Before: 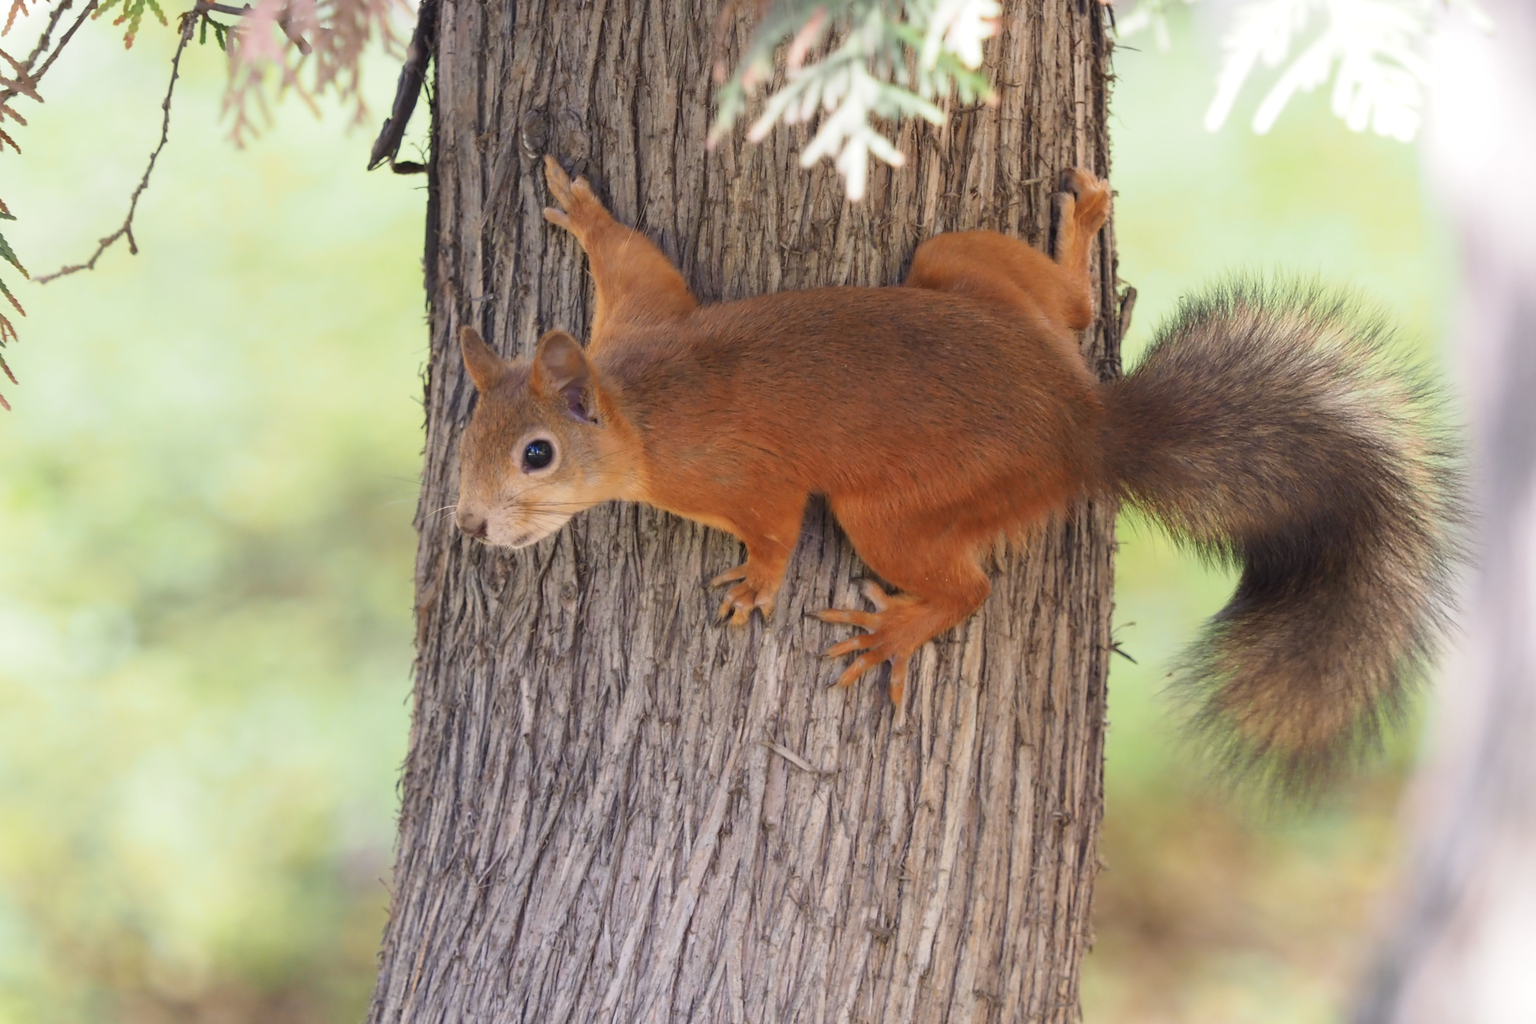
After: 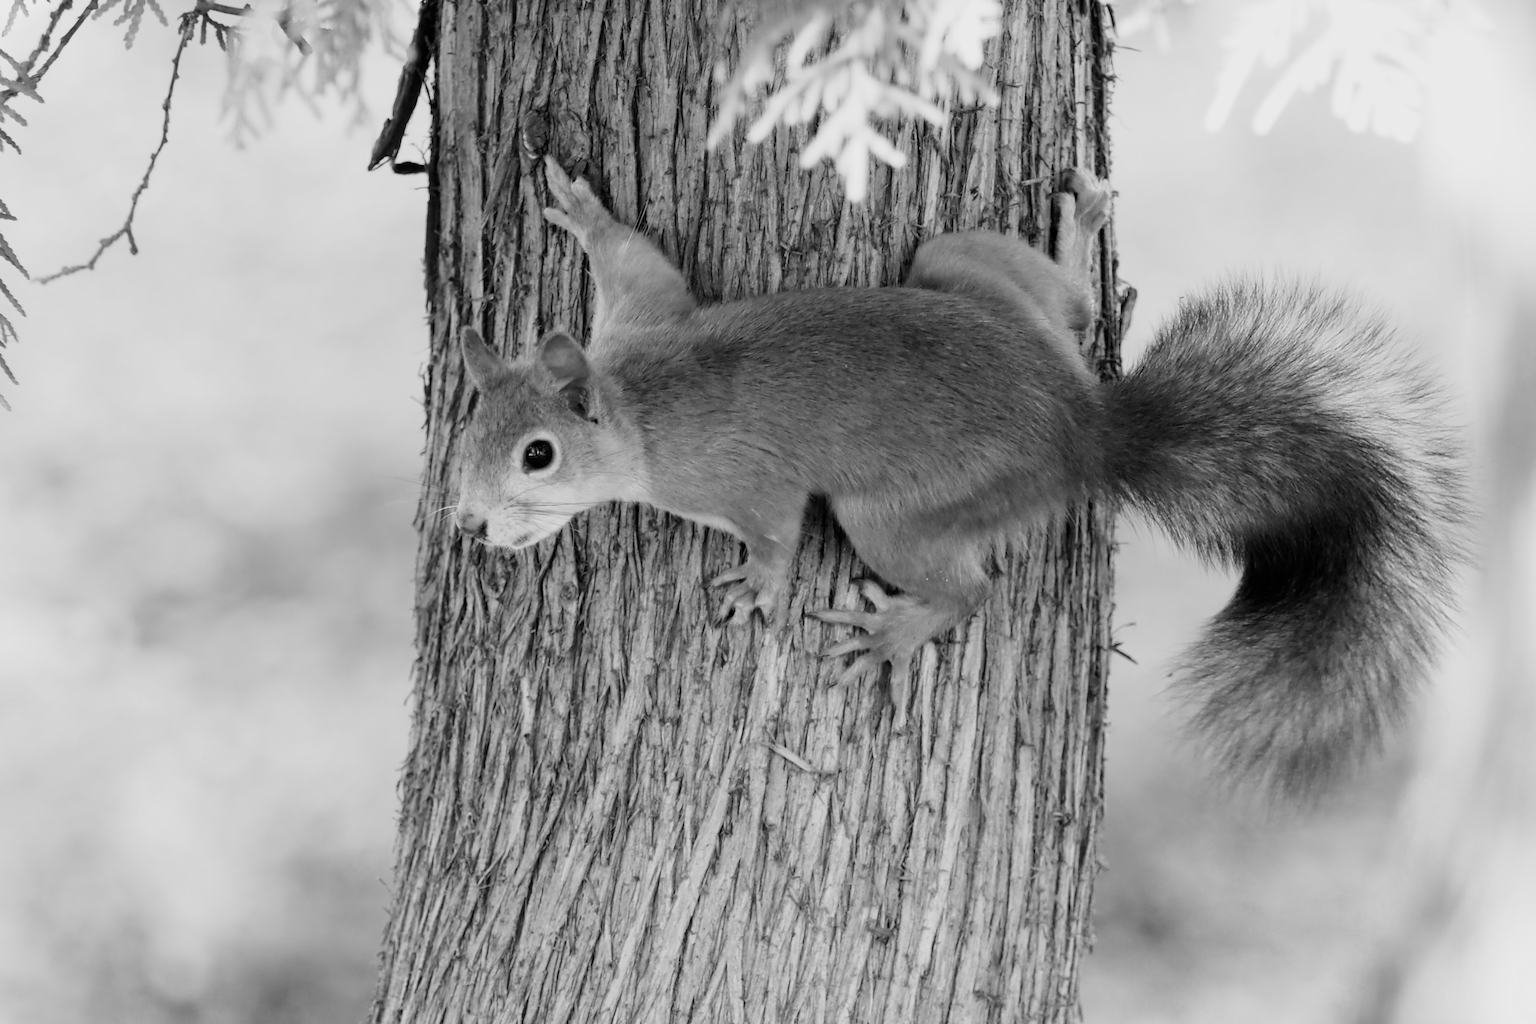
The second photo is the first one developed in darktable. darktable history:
color zones: curves: ch0 [(0.004, 0.588) (0.116, 0.636) (0.259, 0.476) (0.423, 0.464) (0.75, 0.5)]; ch1 [(0, 0) (0.143, 0) (0.286, 0) (0.429, 0) (0.571, 0) (0.714, 0) (0.857, 0)]
filmic rgb: black relative exposure -5 EV, white relative exposure 3.5 EV, hardness 3.19, contrast 1.3, highlights saturation mix -50%
